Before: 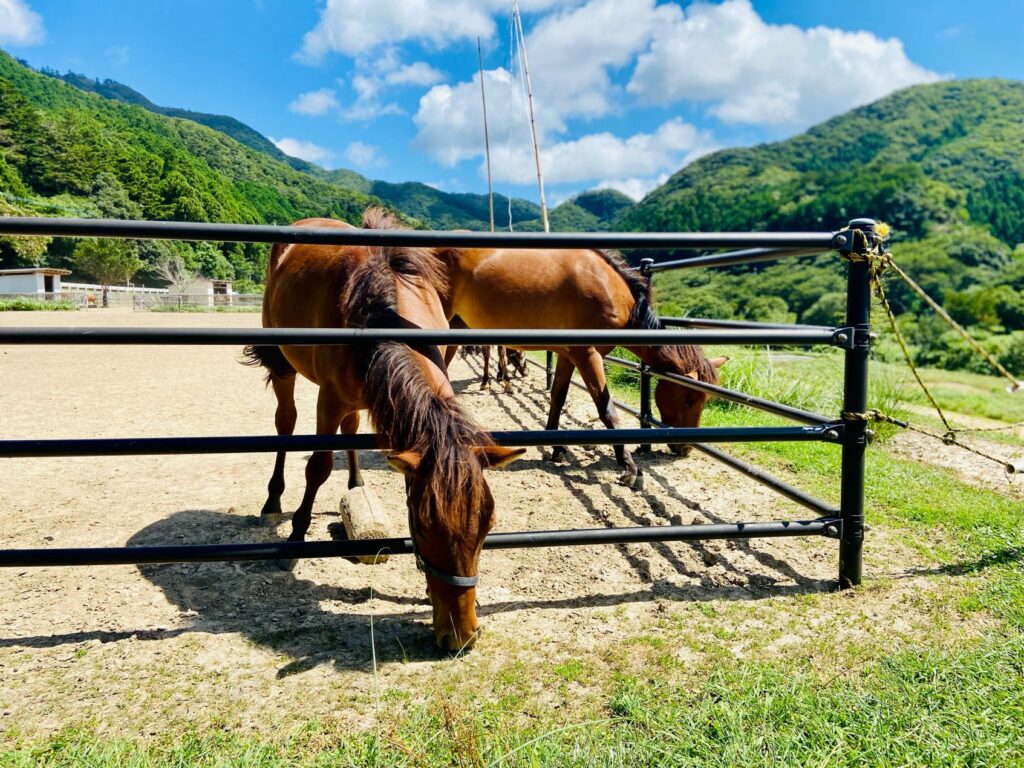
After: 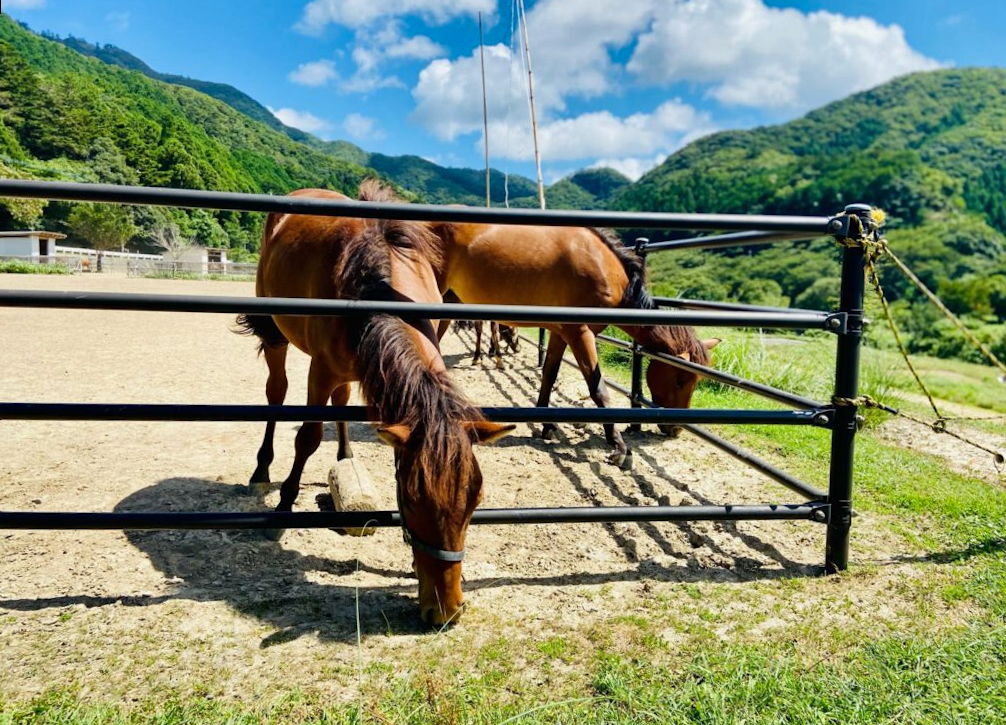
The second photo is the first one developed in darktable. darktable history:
shadows and highlights: soften with gaussian
crop: top 1.049%, right 0.001%
rotate and perspective: rotation 1.57°, crop left 0.018, crop right 0.982, crop top 0.039, crop bottom 0.961
